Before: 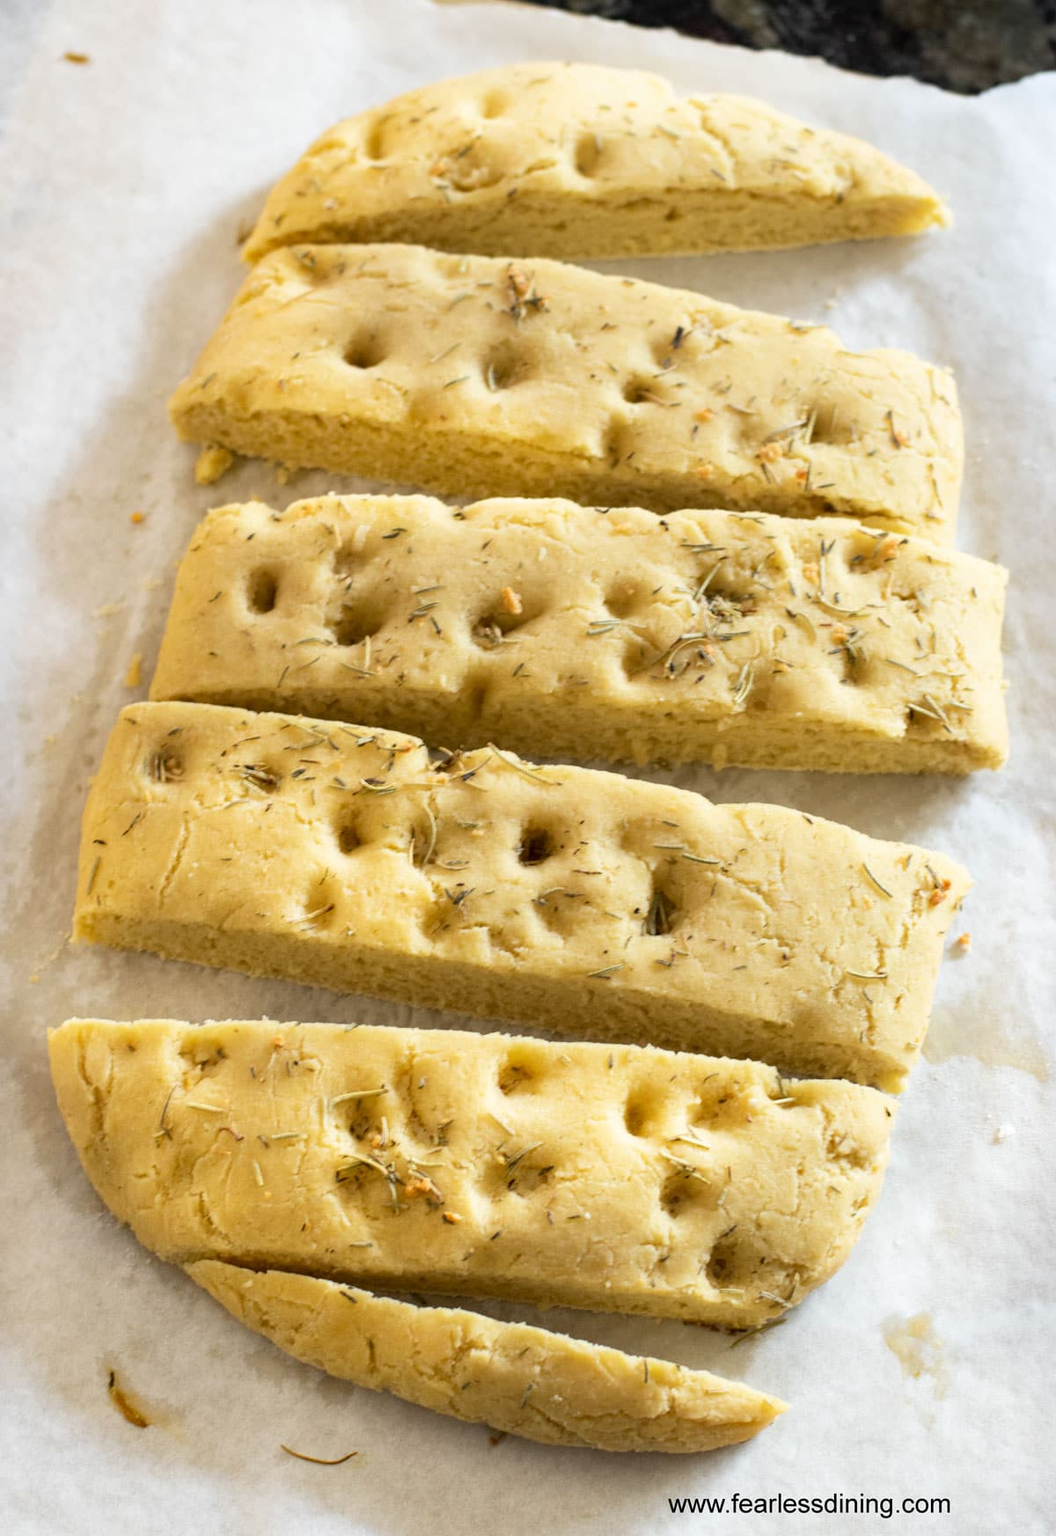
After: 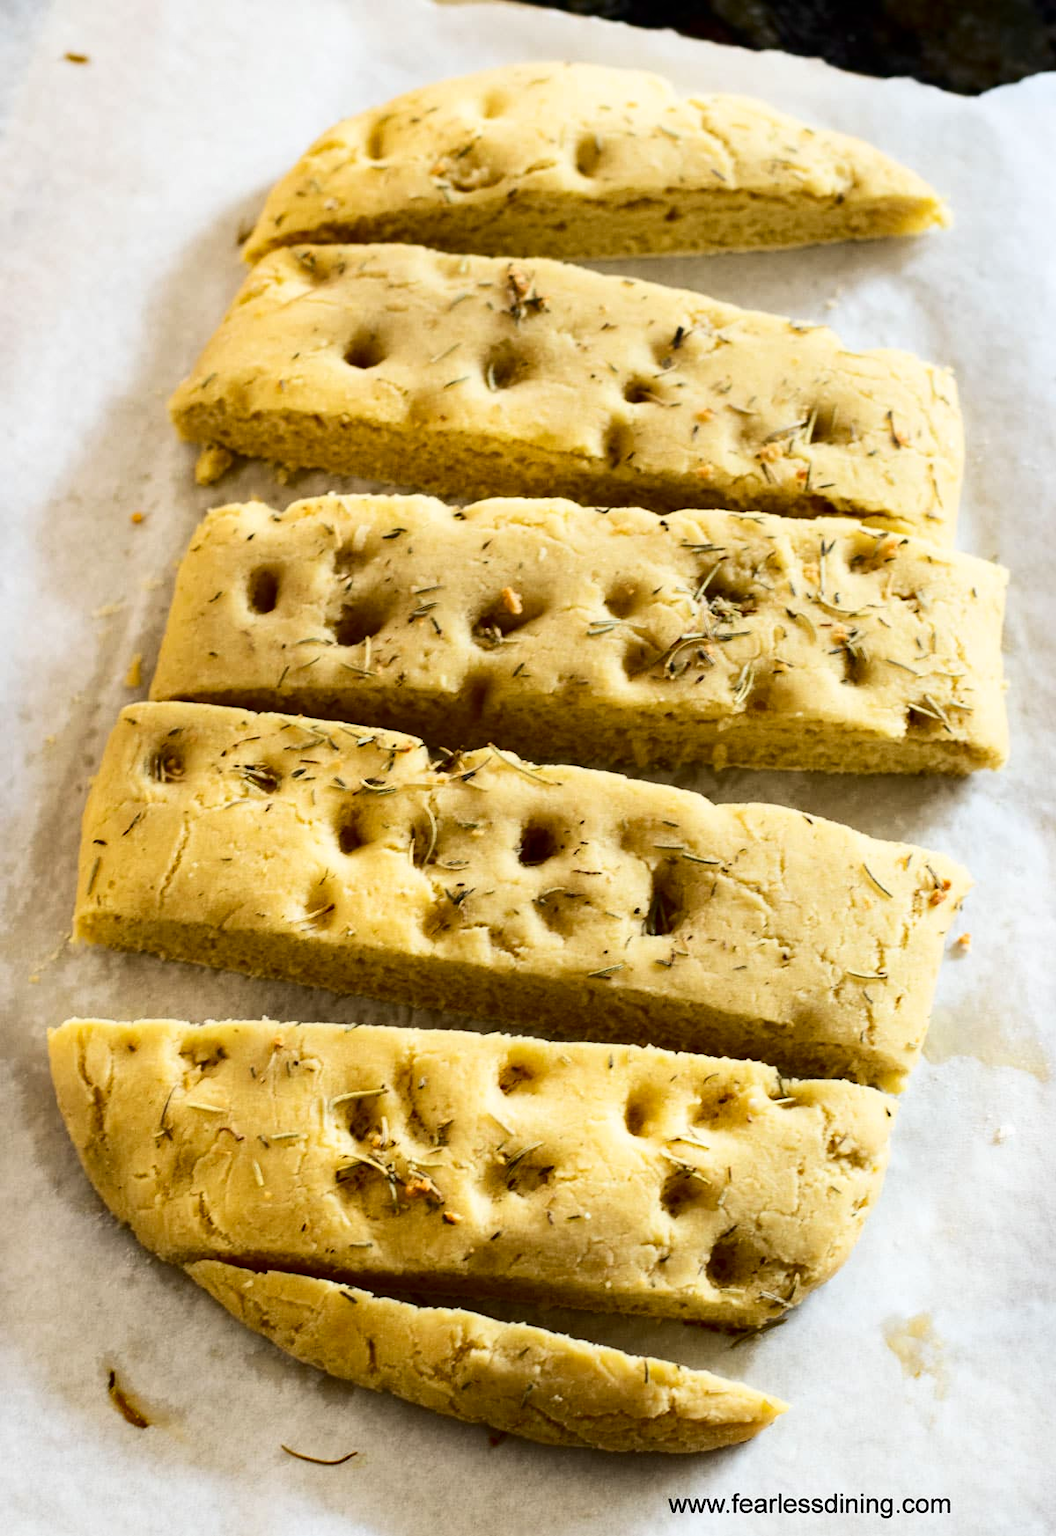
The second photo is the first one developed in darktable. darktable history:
contrast brightness saturation: contrast 0.238, brightness -0.244, saturation 0.138
